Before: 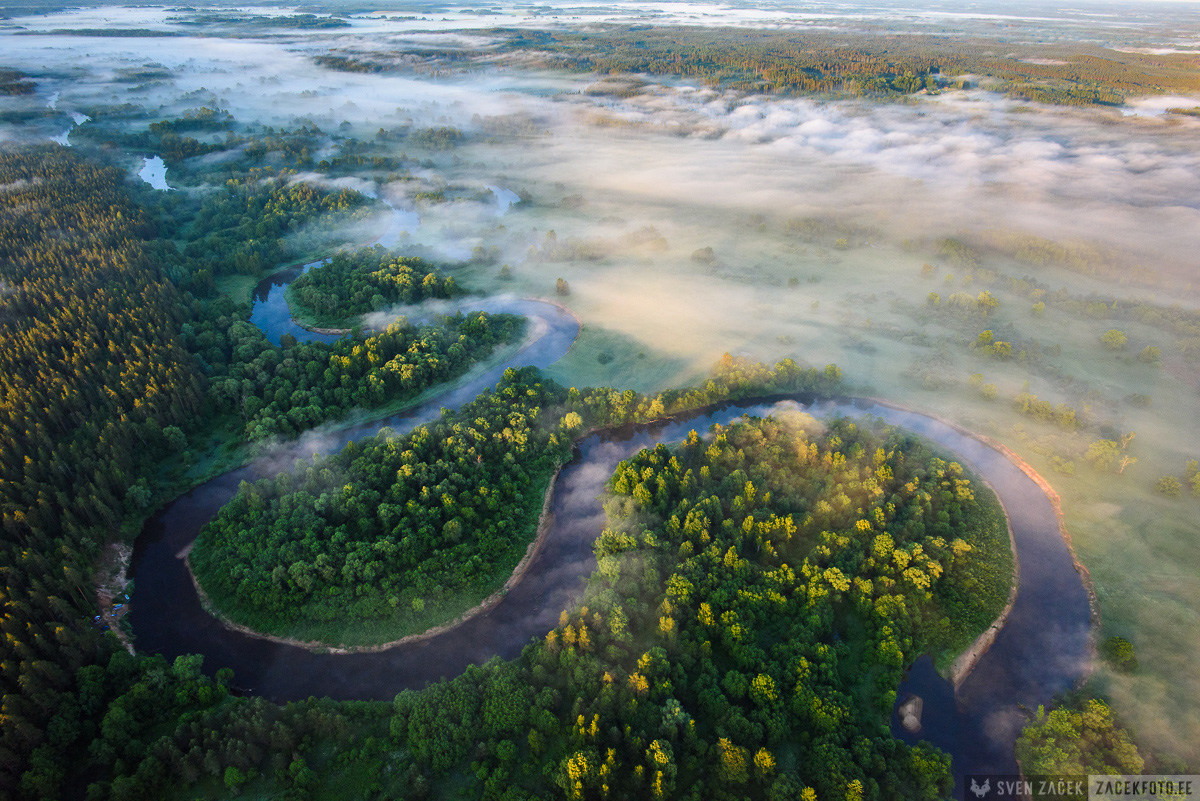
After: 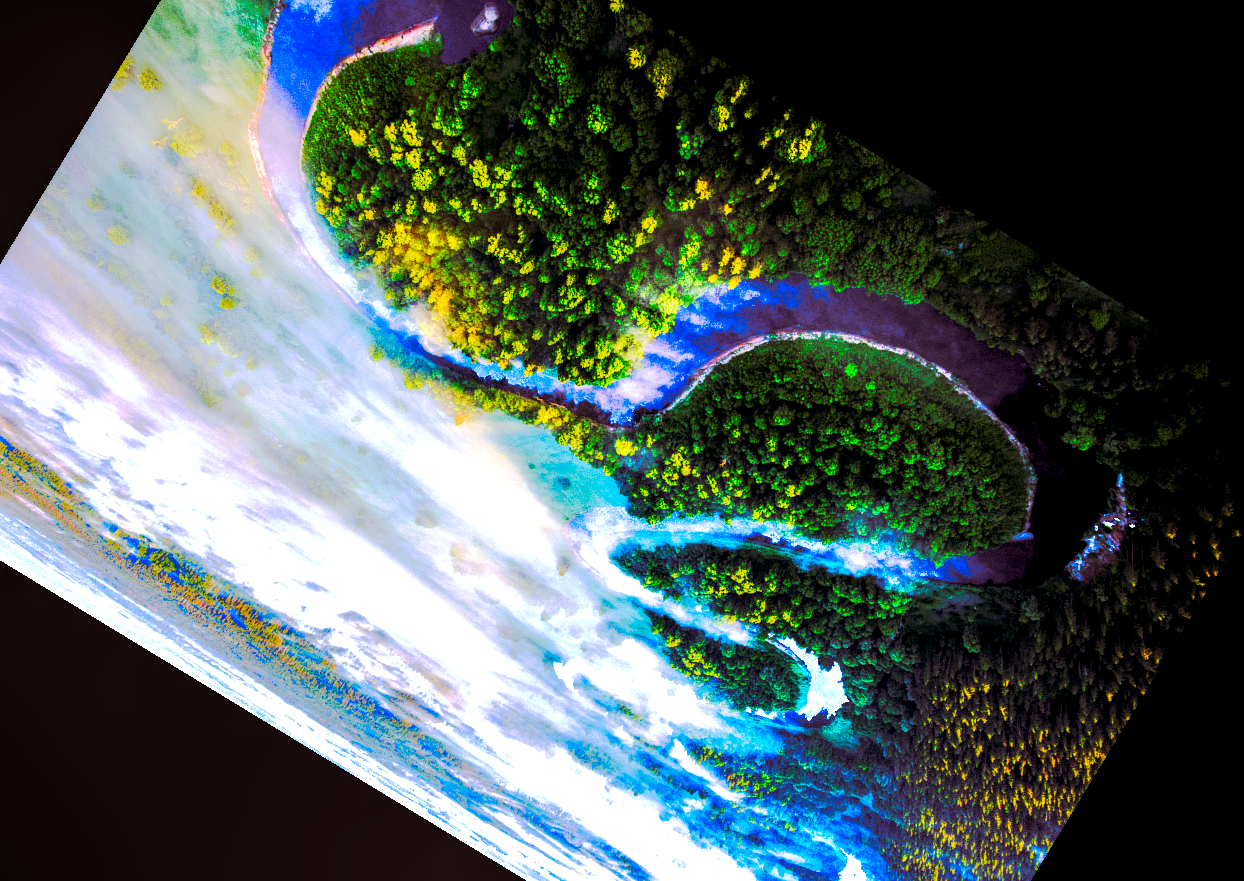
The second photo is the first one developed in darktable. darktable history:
rgb levels: levels [[0.013, 0.434, 0.89], [0, 0.5, 1], [0, 0.5, 1]]
exposure: exposure 0.64 EV, compensate highlight preservation false
white balance: red 0.924, blue 1.095
crop and rotate: angle 148.68°, left 9.111%, top 15.603%, right 4.588%, bottom 17.041%
local contrast: highlights 25%, detail 150%
tone curve: curves: ch0 [(0, 0) (0.003, 0.002) (0.011, 0.004) (0.025, 0.005) (0.044, 0.009) (0.069, 0.013) (0.1, 0.017) (0.136, 0.036) (0.177, 0.066) (0.224, 0.102) (0.277, 0.143) (0.335, 0.197) (0.399, 0.268) (0.468, 0.389) (0.543, 0.549) (0.623, 0.714) (0.709, 0.801) (0.801, 0.854) (0.898, 0.9) (1, 1)], preserve colors none
split-toning: highlights › hue 298.8°, highlights › saturation 0.73, compress 41.76%
color correction: highlights a* 1.59, highlights b* -1.7, saturation 2.48
